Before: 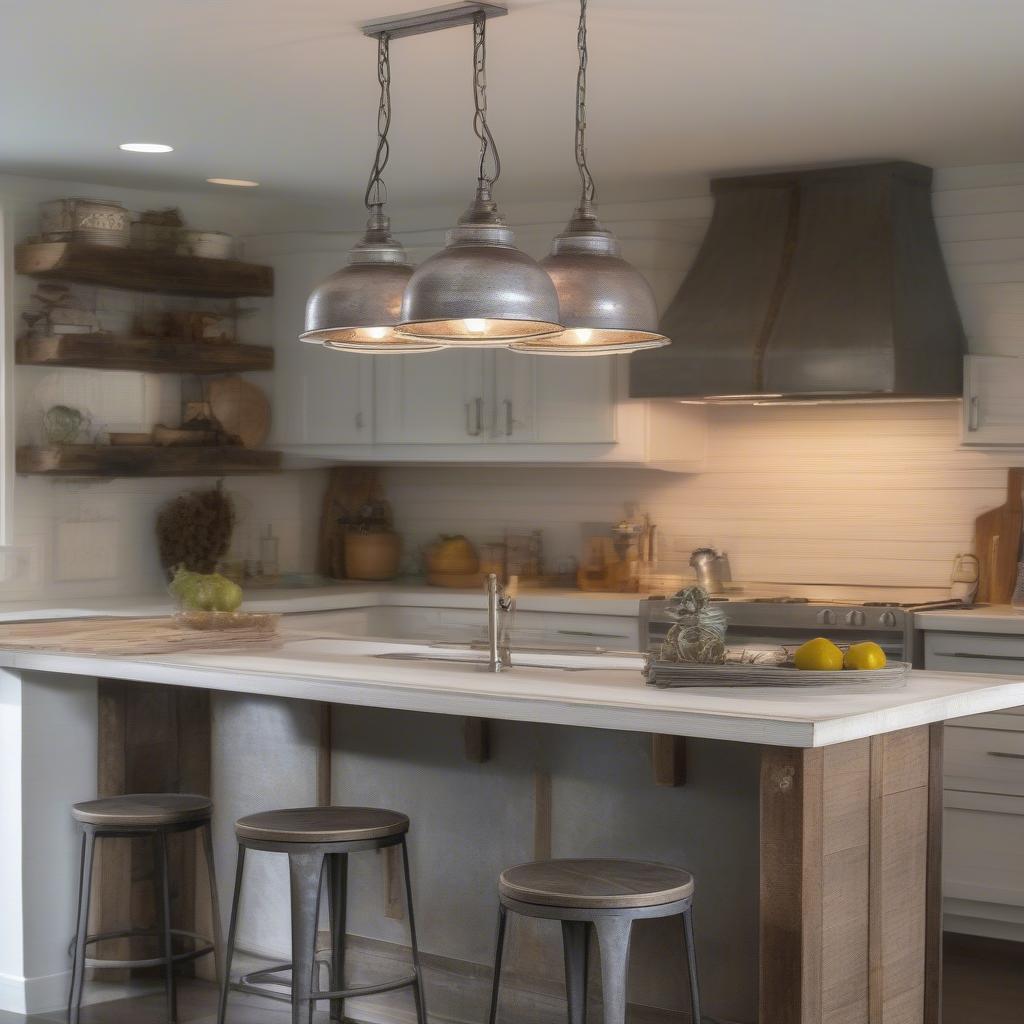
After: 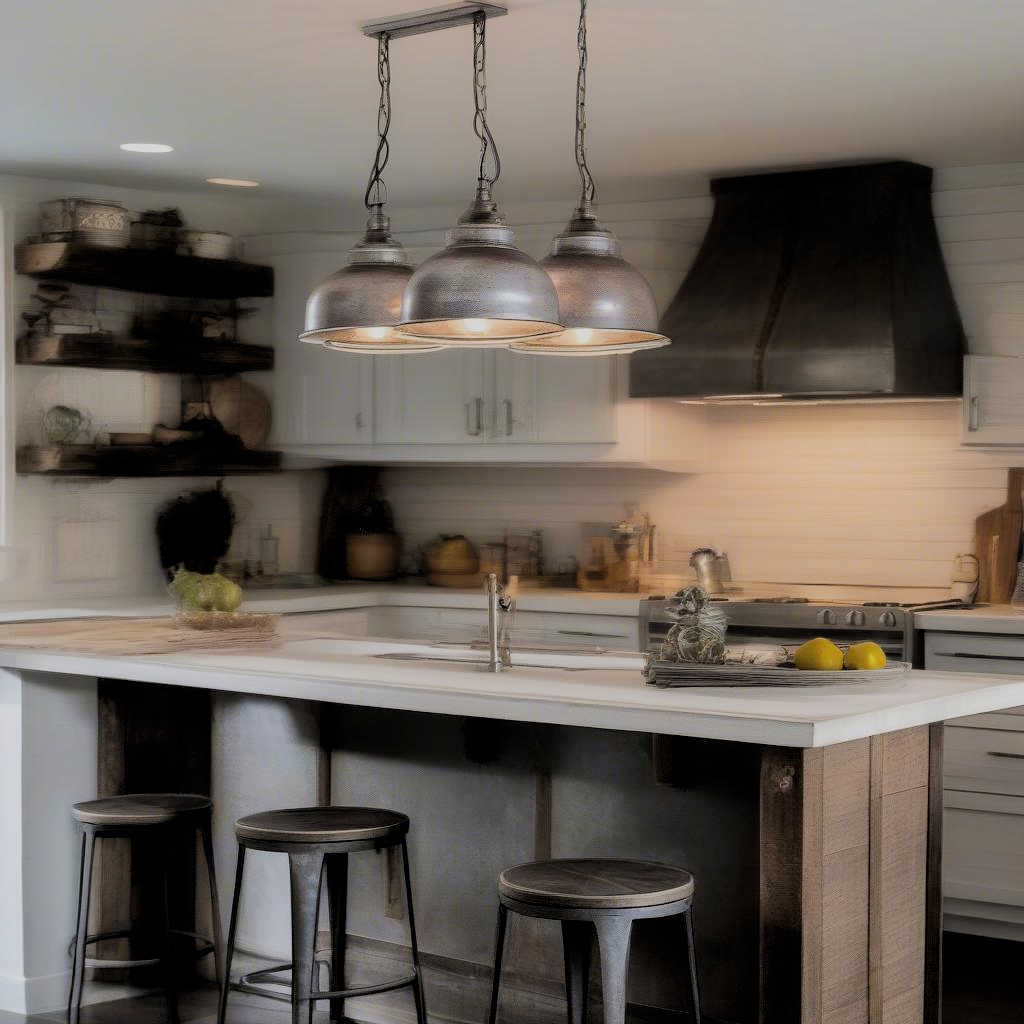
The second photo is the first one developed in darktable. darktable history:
filmic rgb: black relative exposure -2.93 EV, white relative exposure 4.56 EV, hardness 1.78, contrast 1.25
